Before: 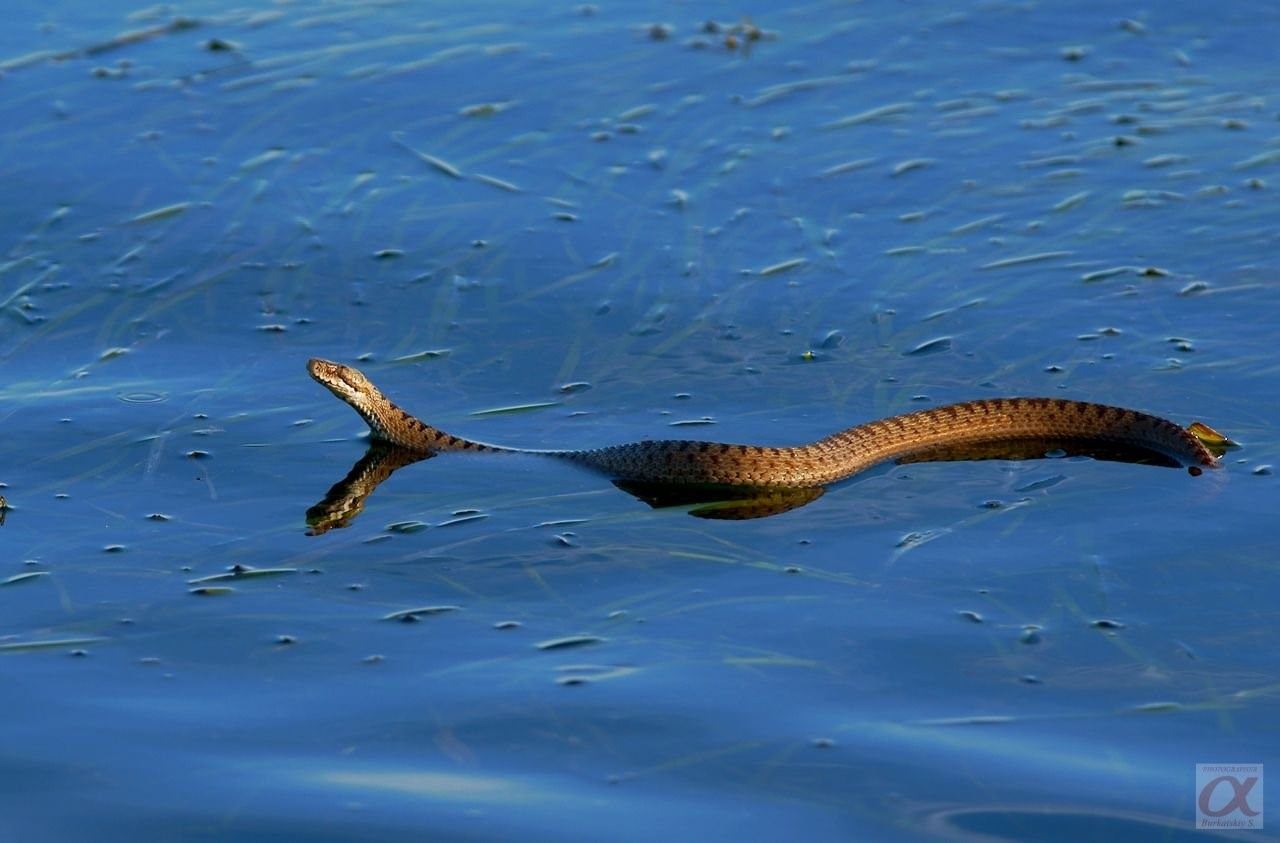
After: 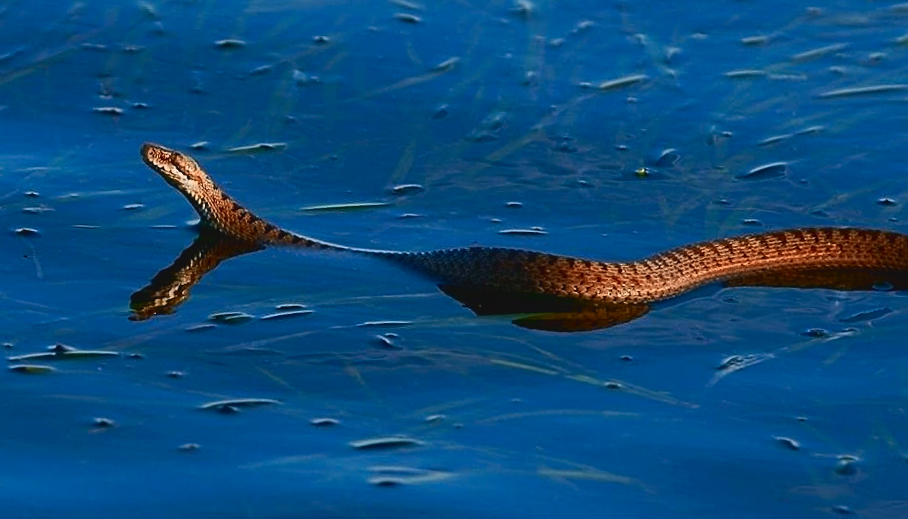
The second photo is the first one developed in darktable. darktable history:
crop and rotate: angle -3.67°, left 9.863%, top 20.555%, right 12.432%, bottom 11.889%
local contrast: highlights 69%, shadows 65%, detail 82%, midtone range 0.321
contrast brightness saturation: contrast 0.195, brightness -0.113, saturation 0.105
sharpen: on, module defaults
color zones: curves: ch2 [(0, 0.5) (0.084, 0.497) (0.323, 0.335) (0.4, 0.497) (1, 0.5)]
color balance rgb: white fulcrum 0.995 EV, perceptual saturation grading › global saturation 0.253%
